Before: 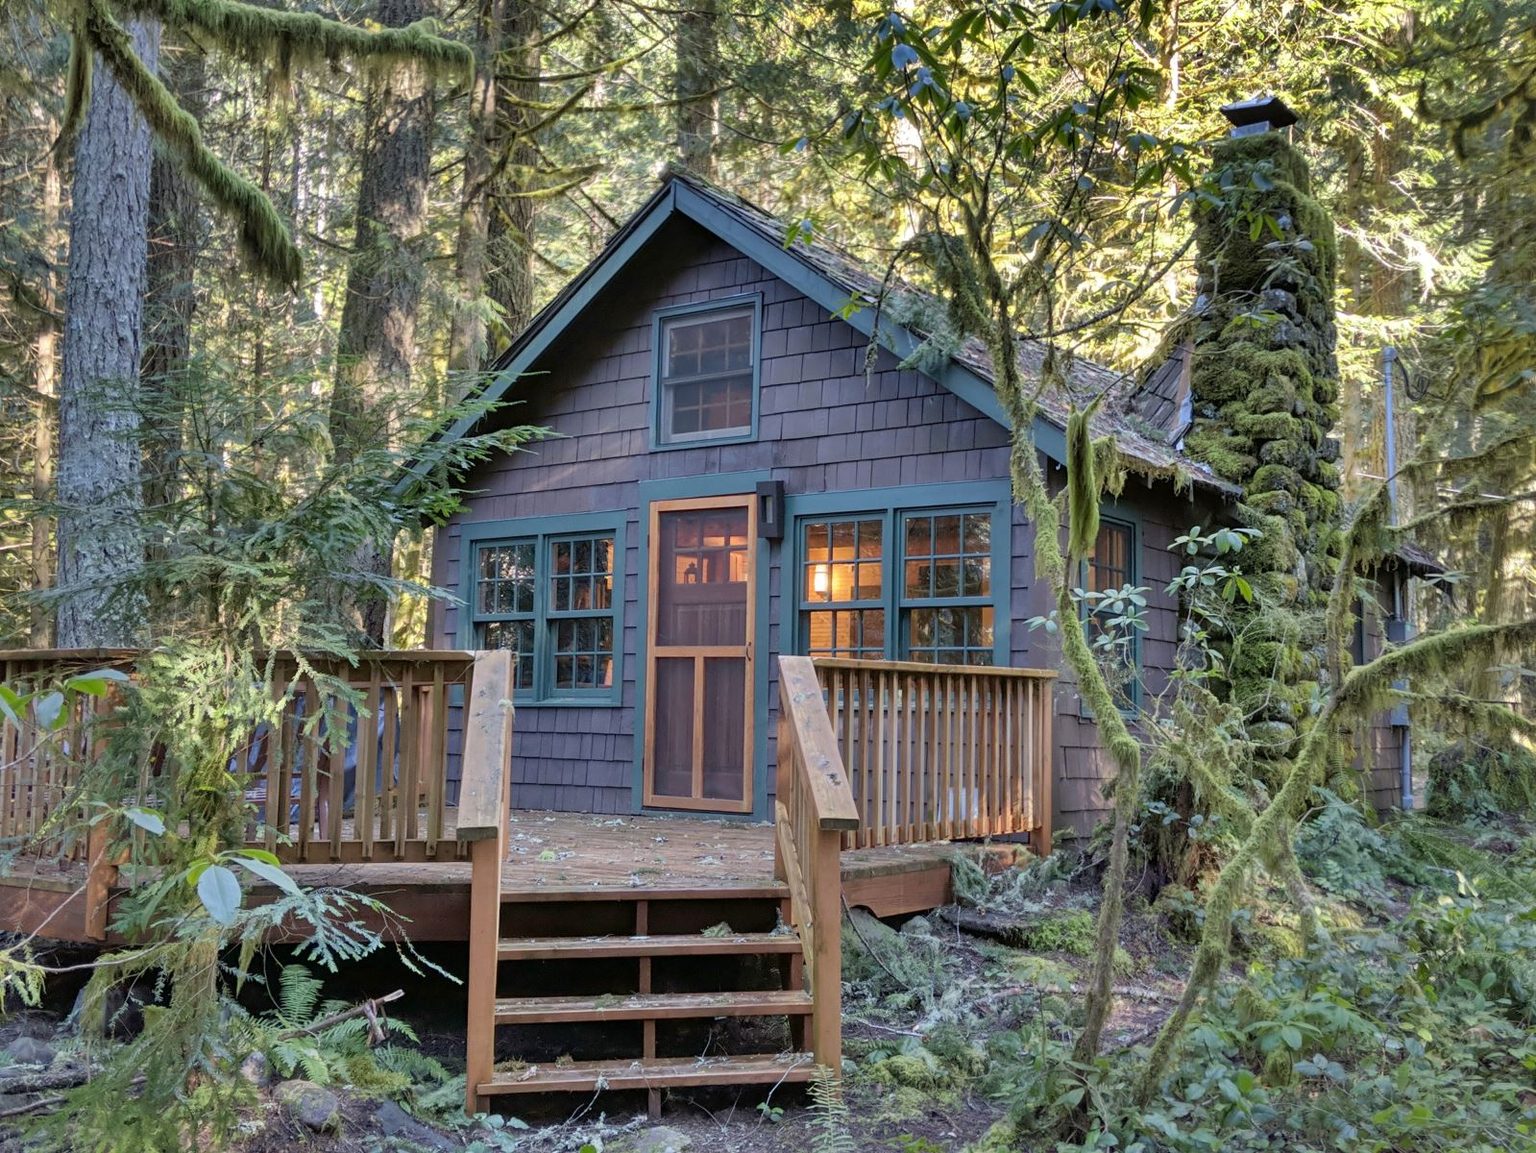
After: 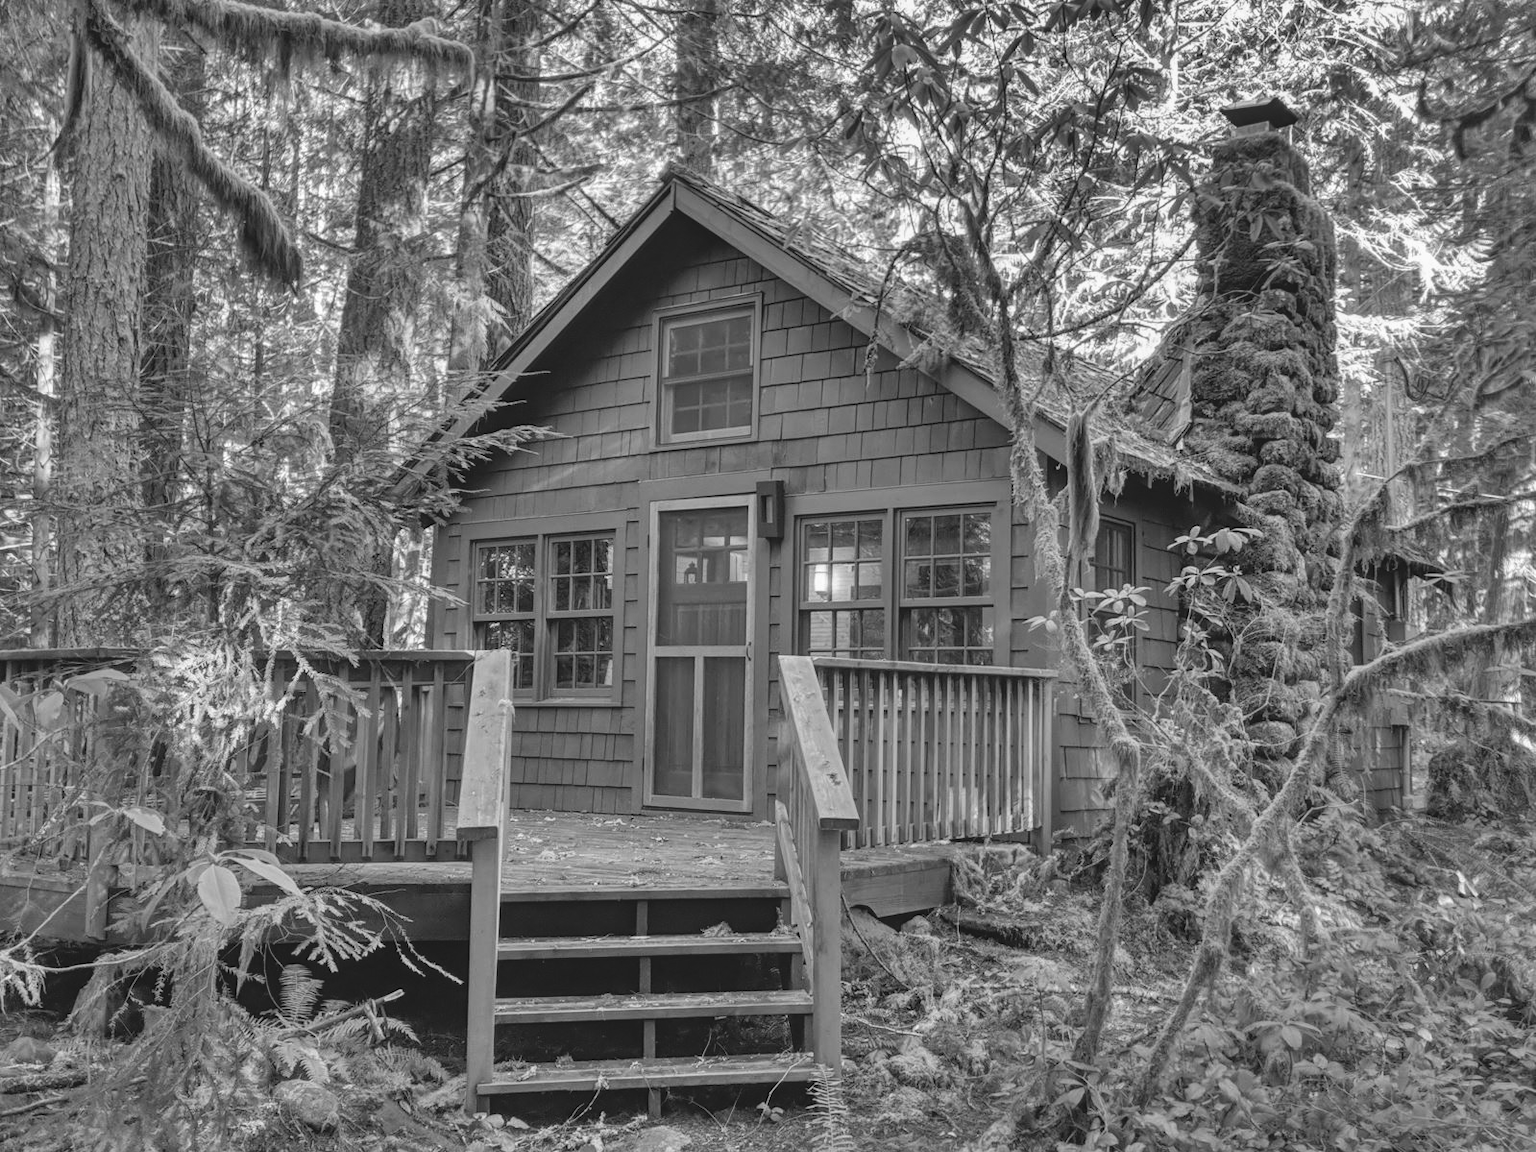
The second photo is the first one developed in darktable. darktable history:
color balance: lift [1.01, 1, 1, 1], gamma [1.097, 1, 1, 1], gain [0.85, 1, 1, 1]
local contrast: on, module defaults
contrast brightness saturation: saturation -1
white balance: red 0.978, blue 0.999
